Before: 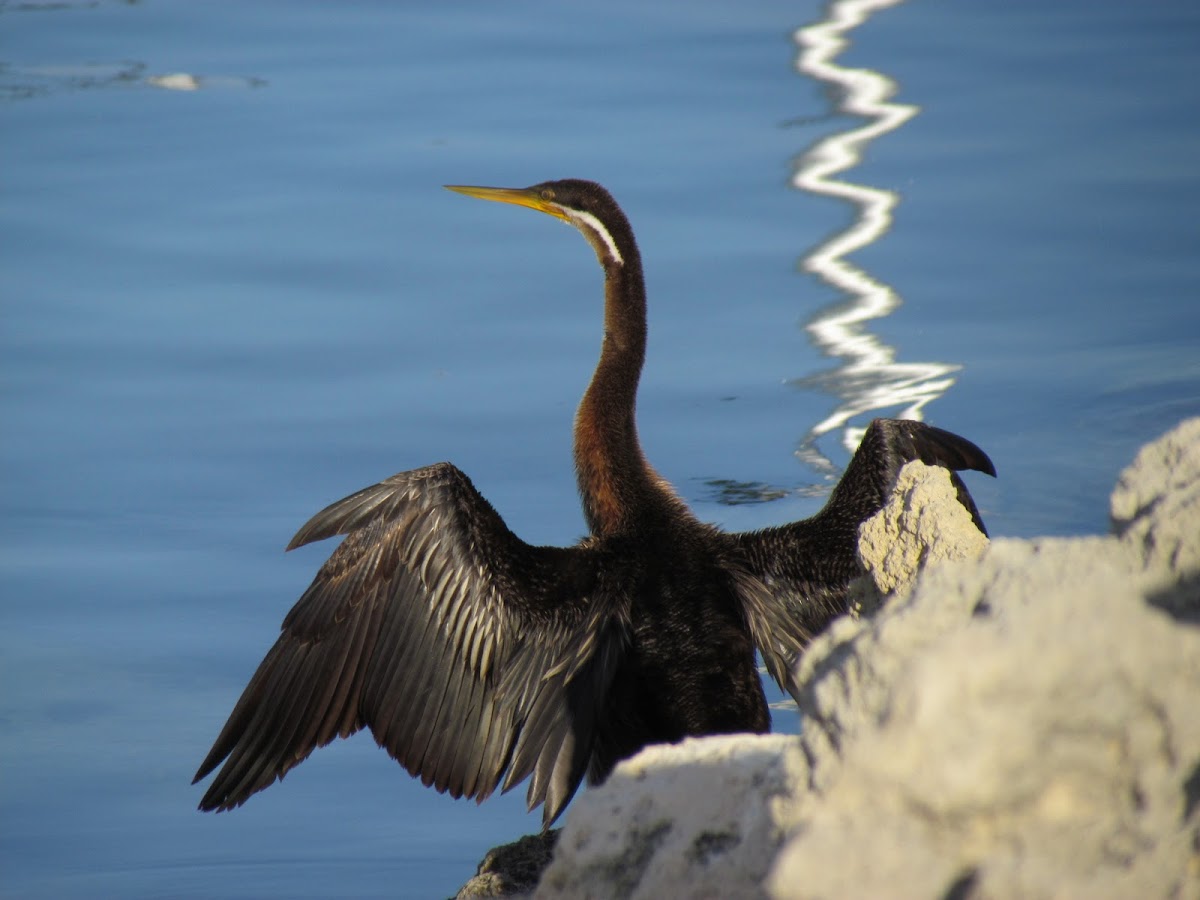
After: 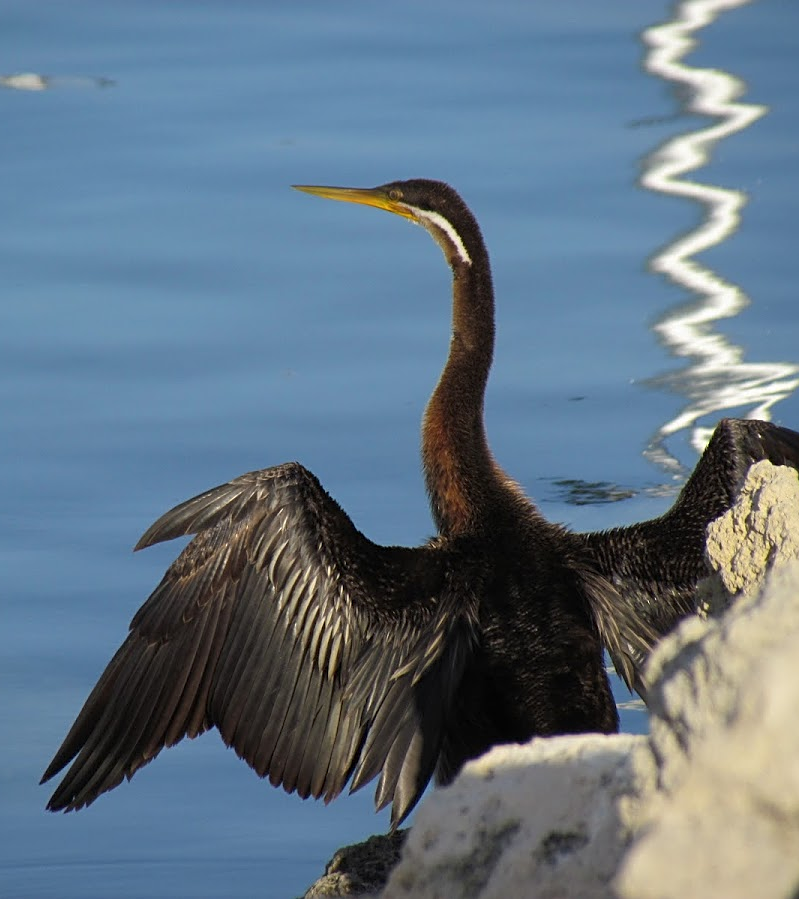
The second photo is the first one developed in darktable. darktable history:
white balance: red 1, blue 1
crop and rotate: left 12.673%, right 20.66%
sharpen: on, module defaults
